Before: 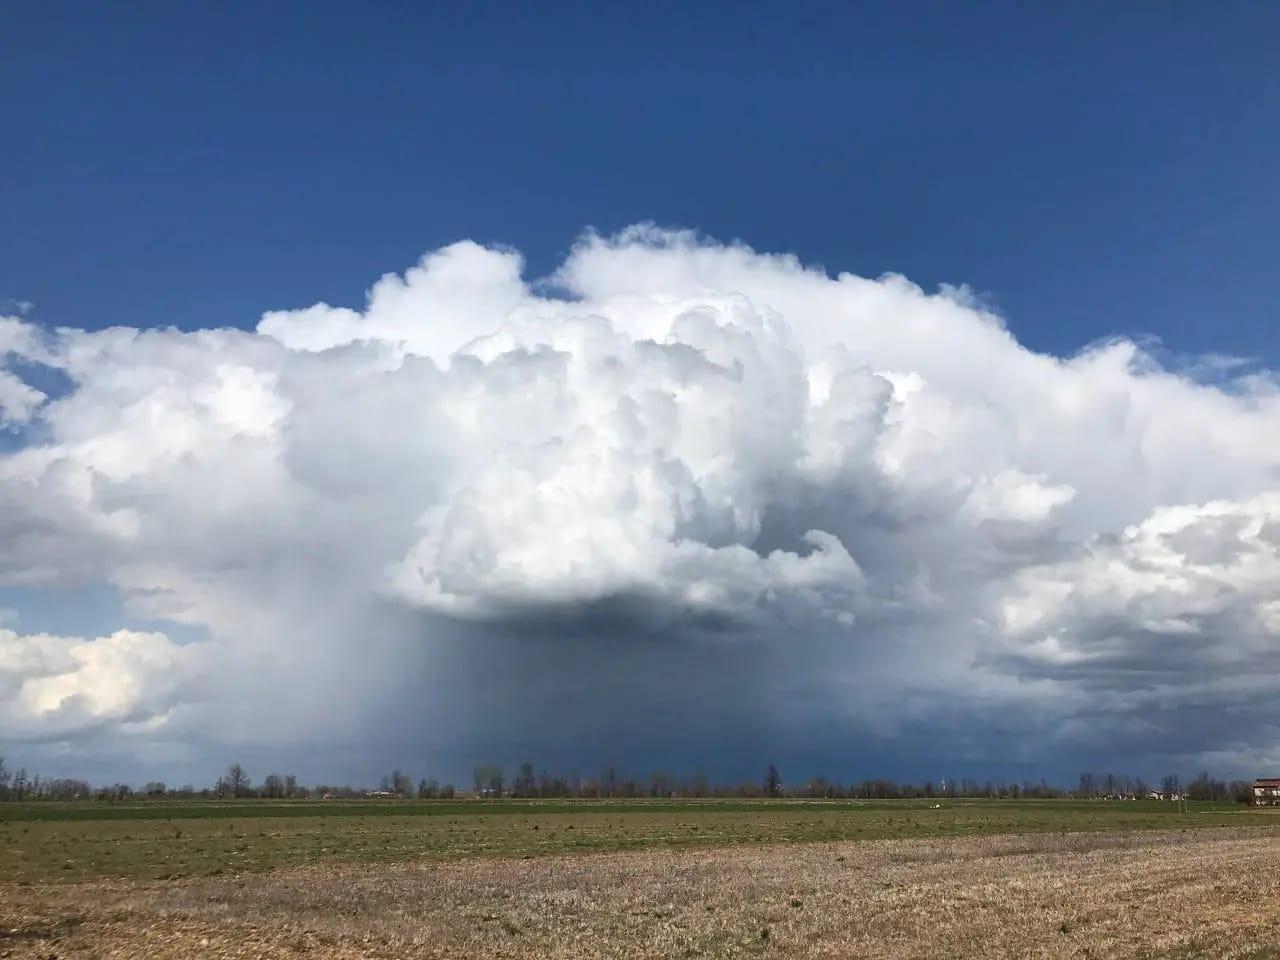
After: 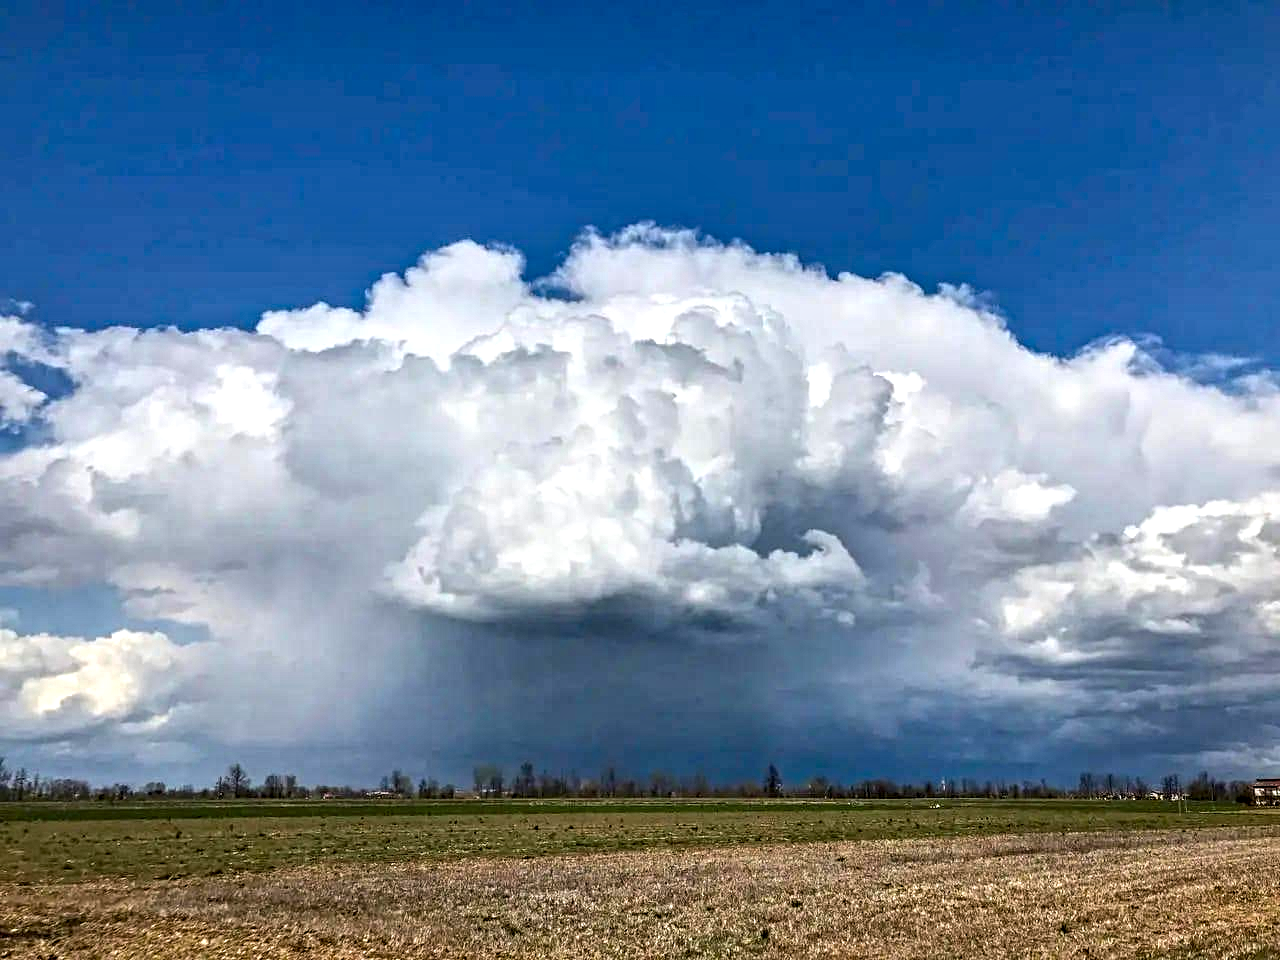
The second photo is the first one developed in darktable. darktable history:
color balance rgb: linear chroma grading › global chroma 9.31%, global vibrance 41.49%
contrast equalizer: octaves 7, y [[0.5, 0.542, 0.583, 0.625, 0.667, 0.708], [0.5 ×6], [0.5 ×6], [0 ×6], [0 ×6]]
local contrast: detail 130%
